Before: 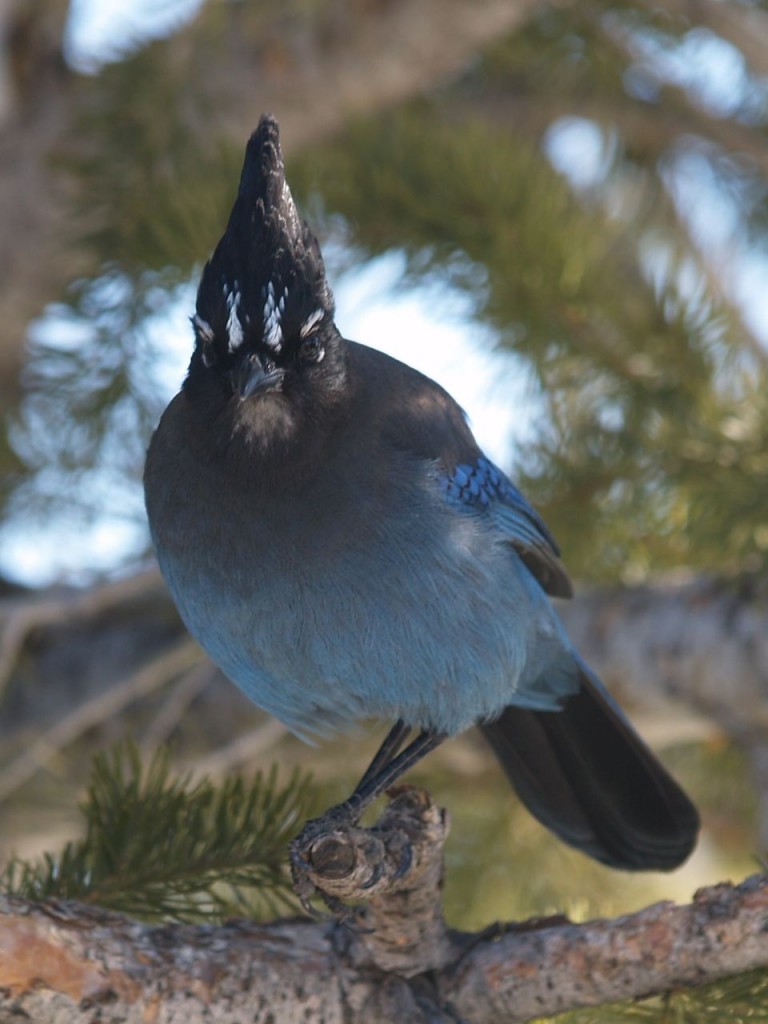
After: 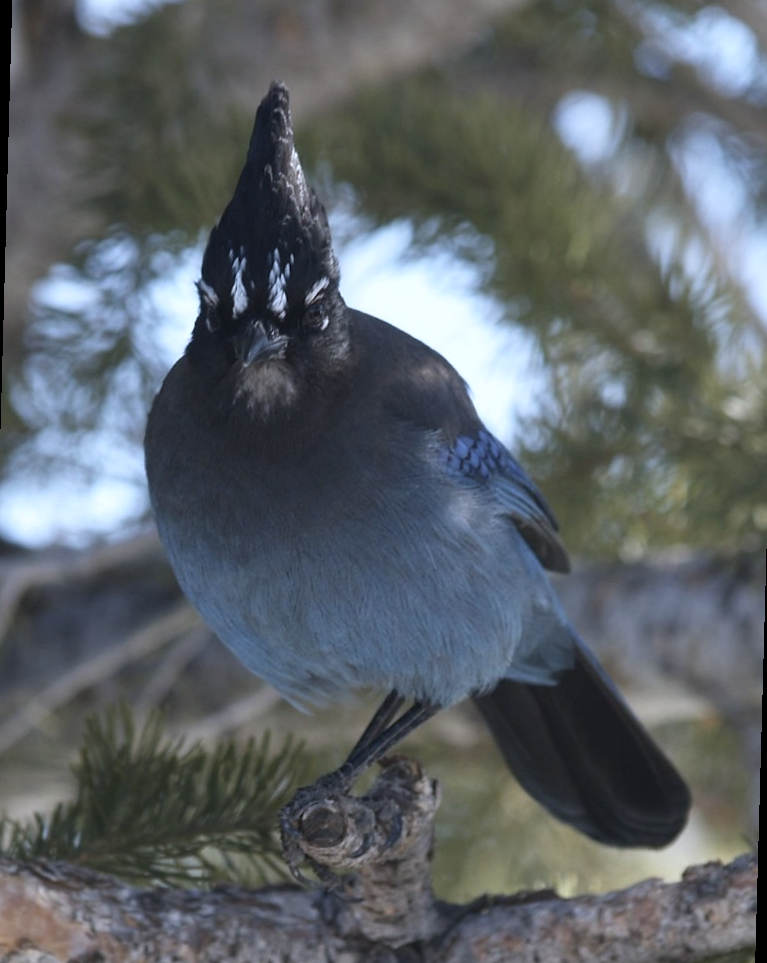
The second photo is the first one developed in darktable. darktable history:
contrast brightness saturation: contrast 0.1, saturation -0.3
rotate and perspective: rotation 1.57°, crop left 0.018, crop right 0.982, crop top 0.039, crop bottom 0.961
white balance: red 0.926, green 1.003, blue 1.133
